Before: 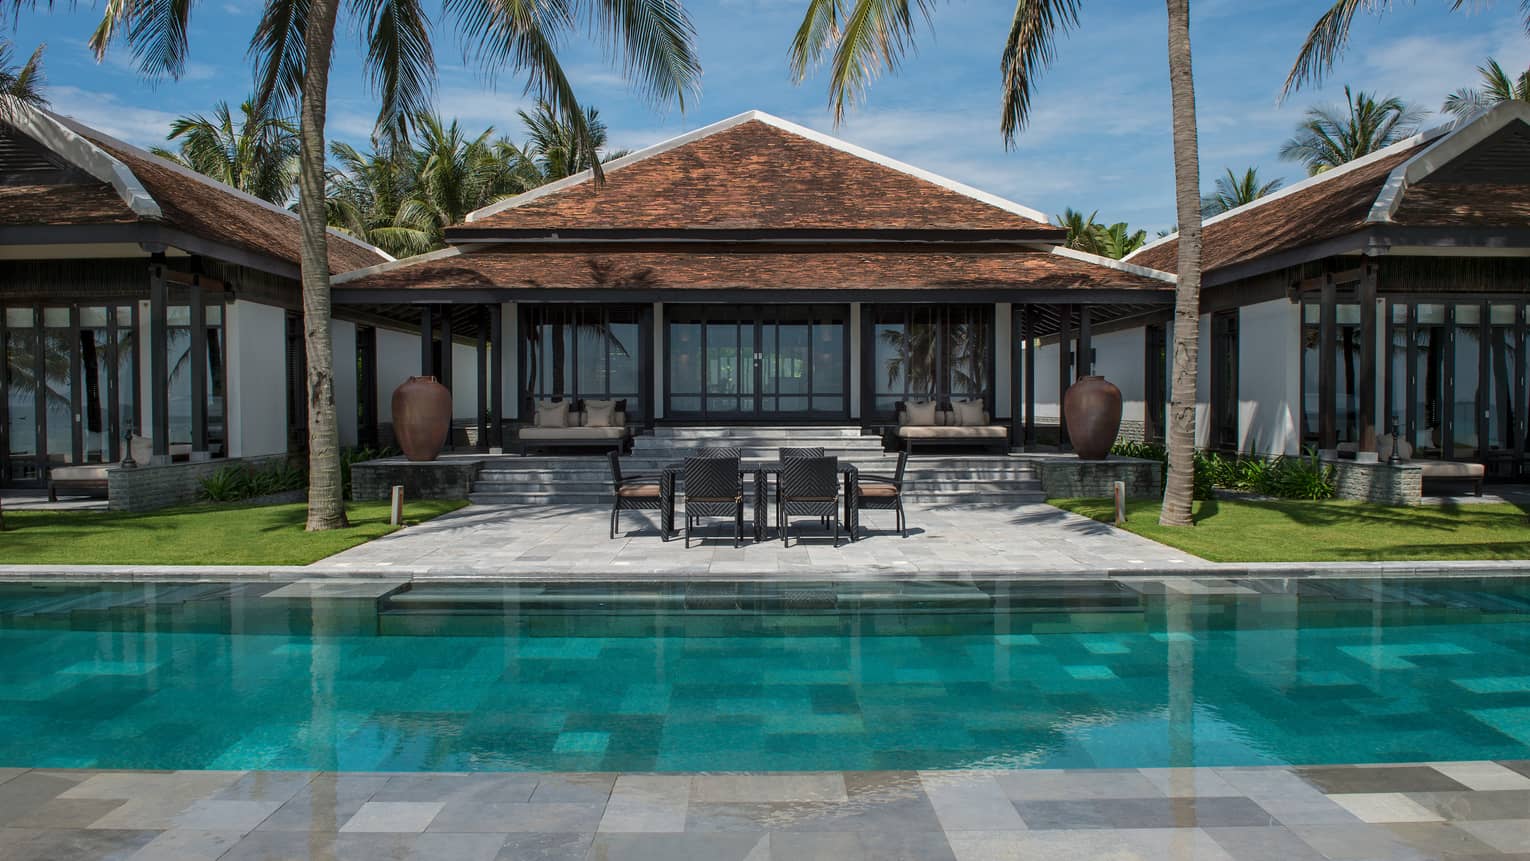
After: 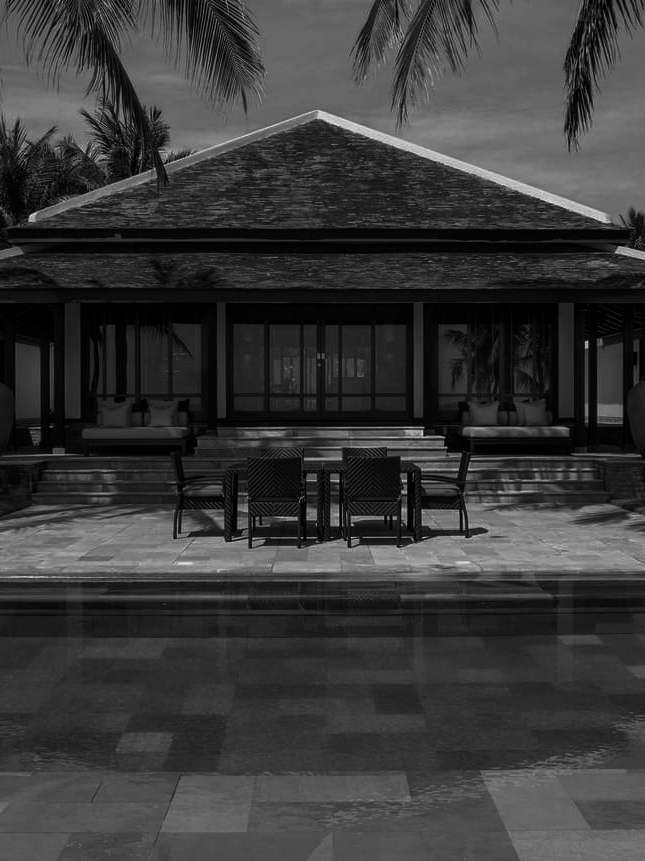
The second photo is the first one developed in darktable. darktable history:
base curve: curves: ch0 [(0, 0) (0.826, 0.587) (1, 1)]
crop: left 28.583%, right 29.231%
color calibration: output gray [0.31, 0.36, 0.33, 0], gray › normalize channels true, illuminant same as pipeline (D50), adaptation XYZ, x 0.346, y 0.359, gamut compression 0
contrast brightness saturation: contrast 0.21, brightness -0.11, saturation 0.21
